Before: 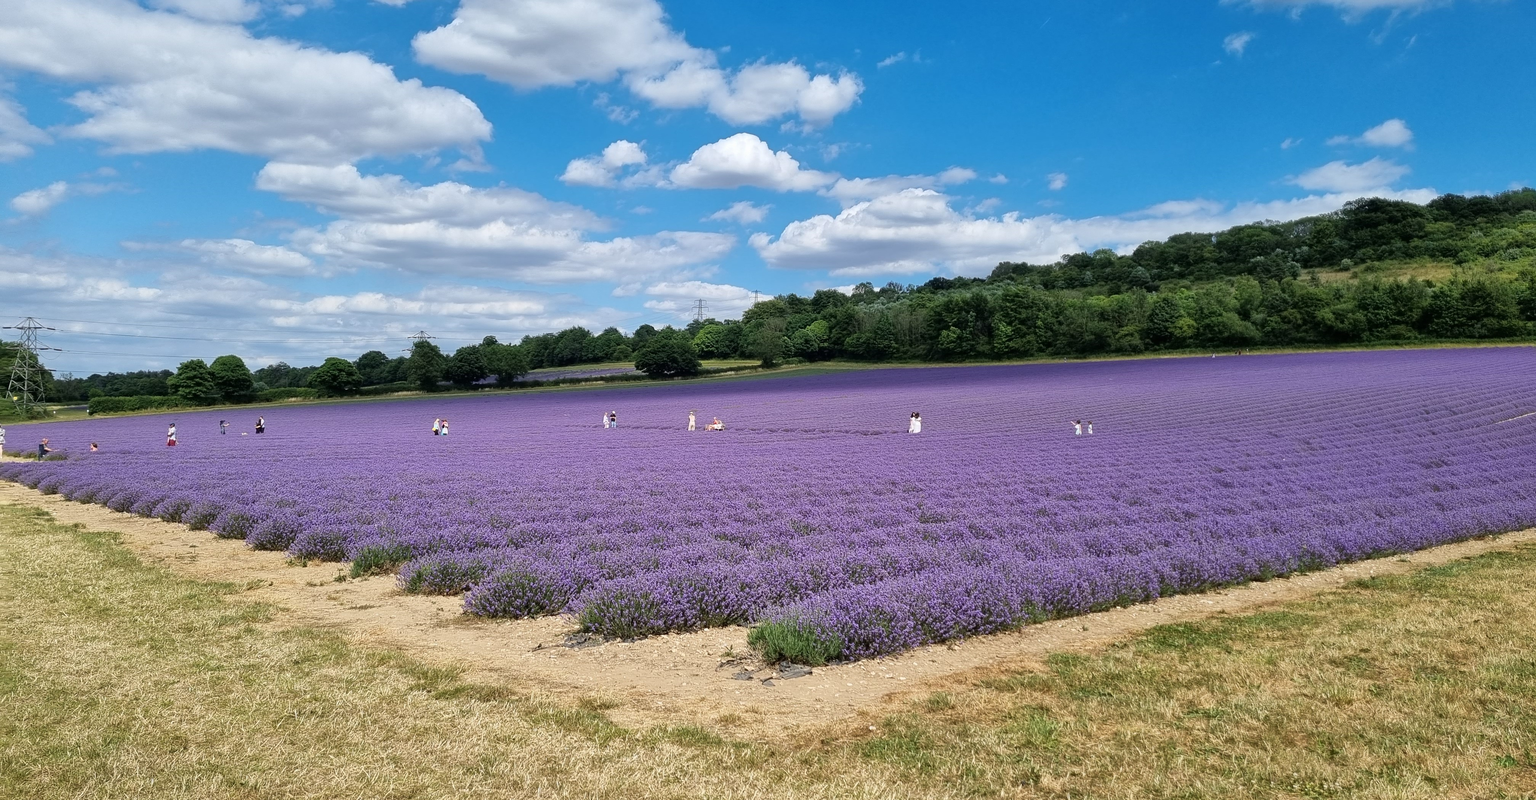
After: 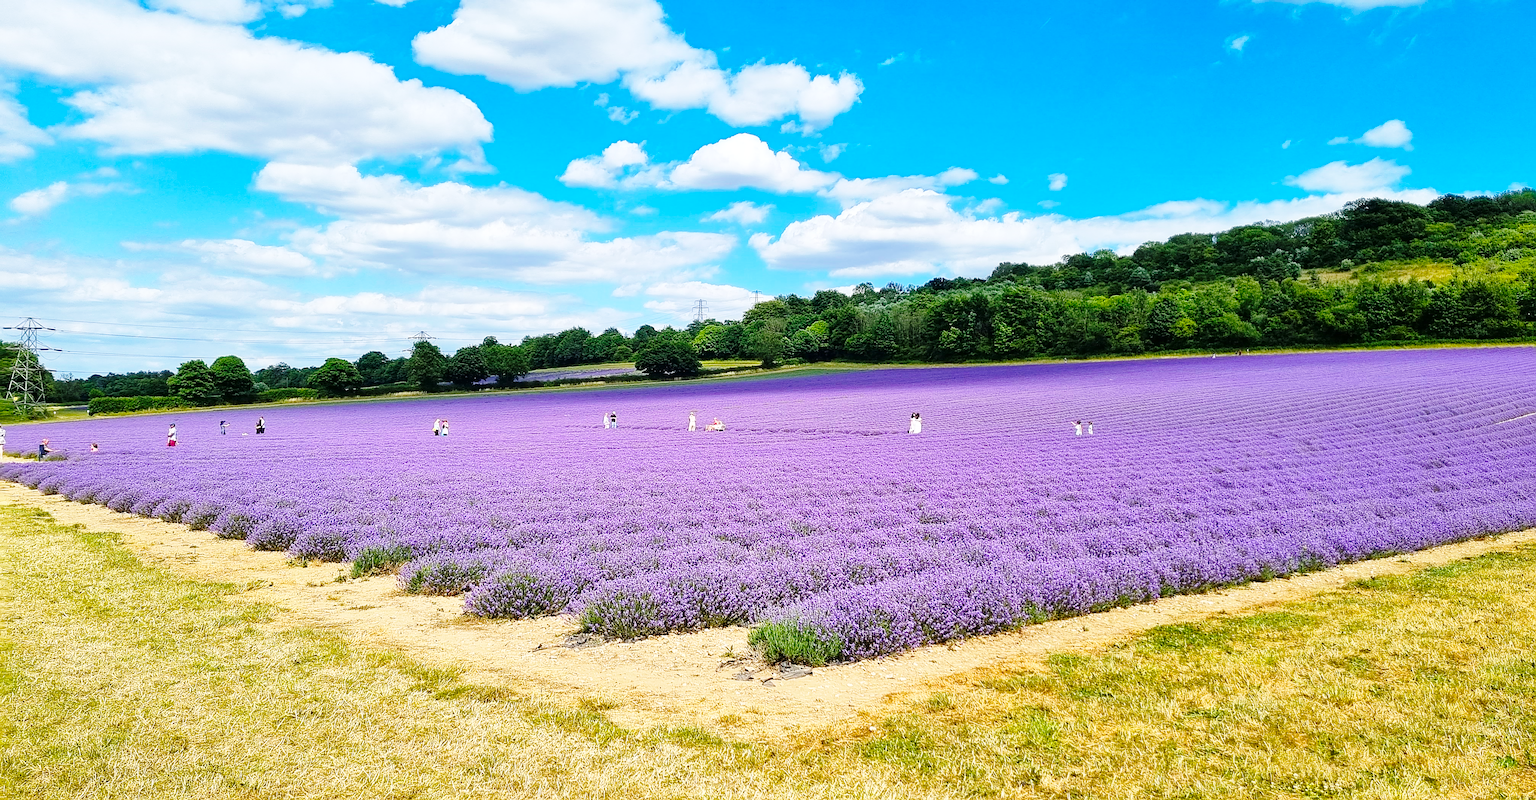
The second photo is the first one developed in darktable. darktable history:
base curve: curves: ch0 [(0, 0) (0.028, 0.03) (0.121, 0.232) (0.46, 0.748) (0.859, 0.968) (1, 1)], preserve colors none
sharpen: on, module defaults
color balance rgb: linear chroma grading › global chroma 15%, perceptual saturation grading › global saturation 30%
exposure: exposure 0.127 EV, compensate highlight preservation false
